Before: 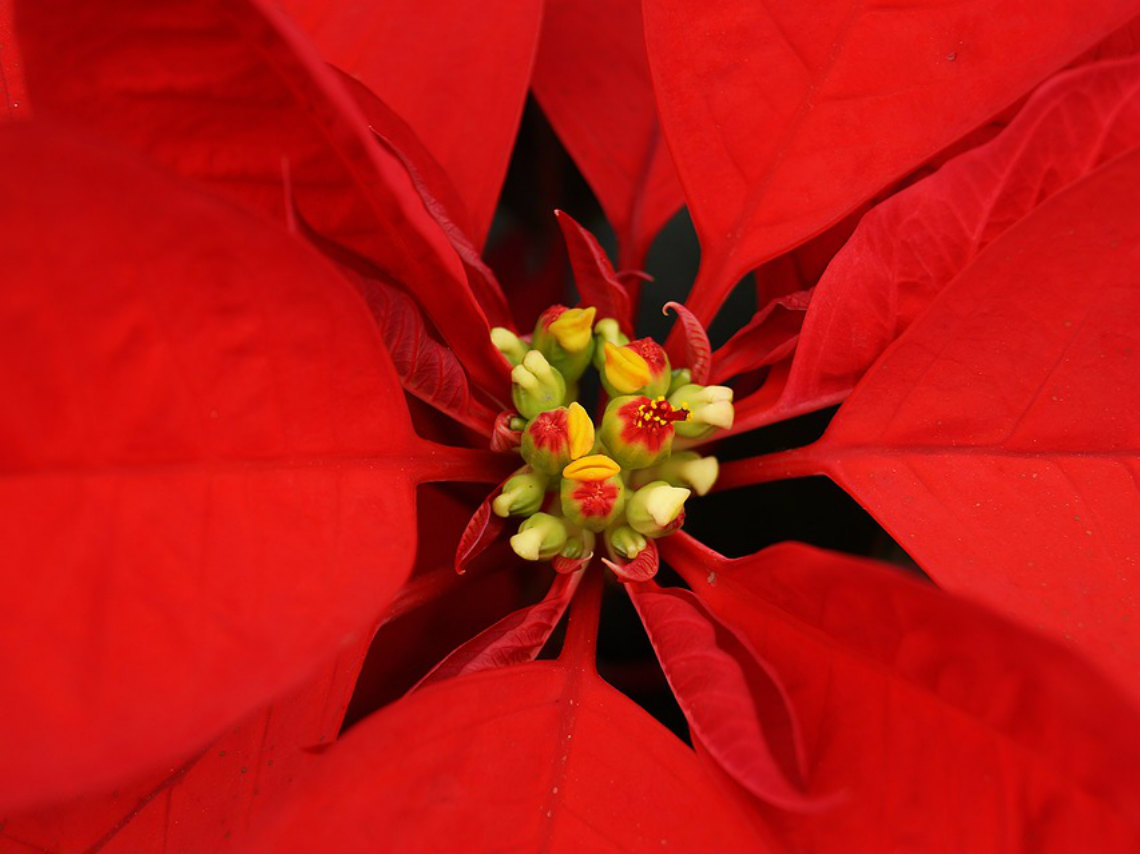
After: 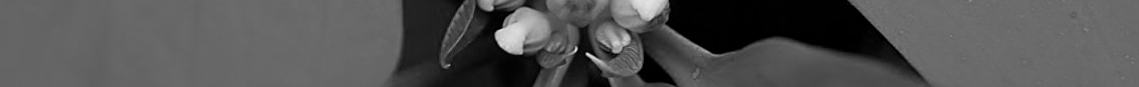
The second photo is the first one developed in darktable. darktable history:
rotate and perspective: lens shift (horizontal) -0.055, automatic cropping off
monochrome: on, module defaults
crop and rotate: top 59.084%, bottom 30.916%
sharpen: on, module defaults
color balance rgb: perceptual saturation grading › global saturation 40%, global vibrance 15%
contrast brightness saturation: contrast 0.07
exposure: black level correction 0.001, compensate highlight preservation false
